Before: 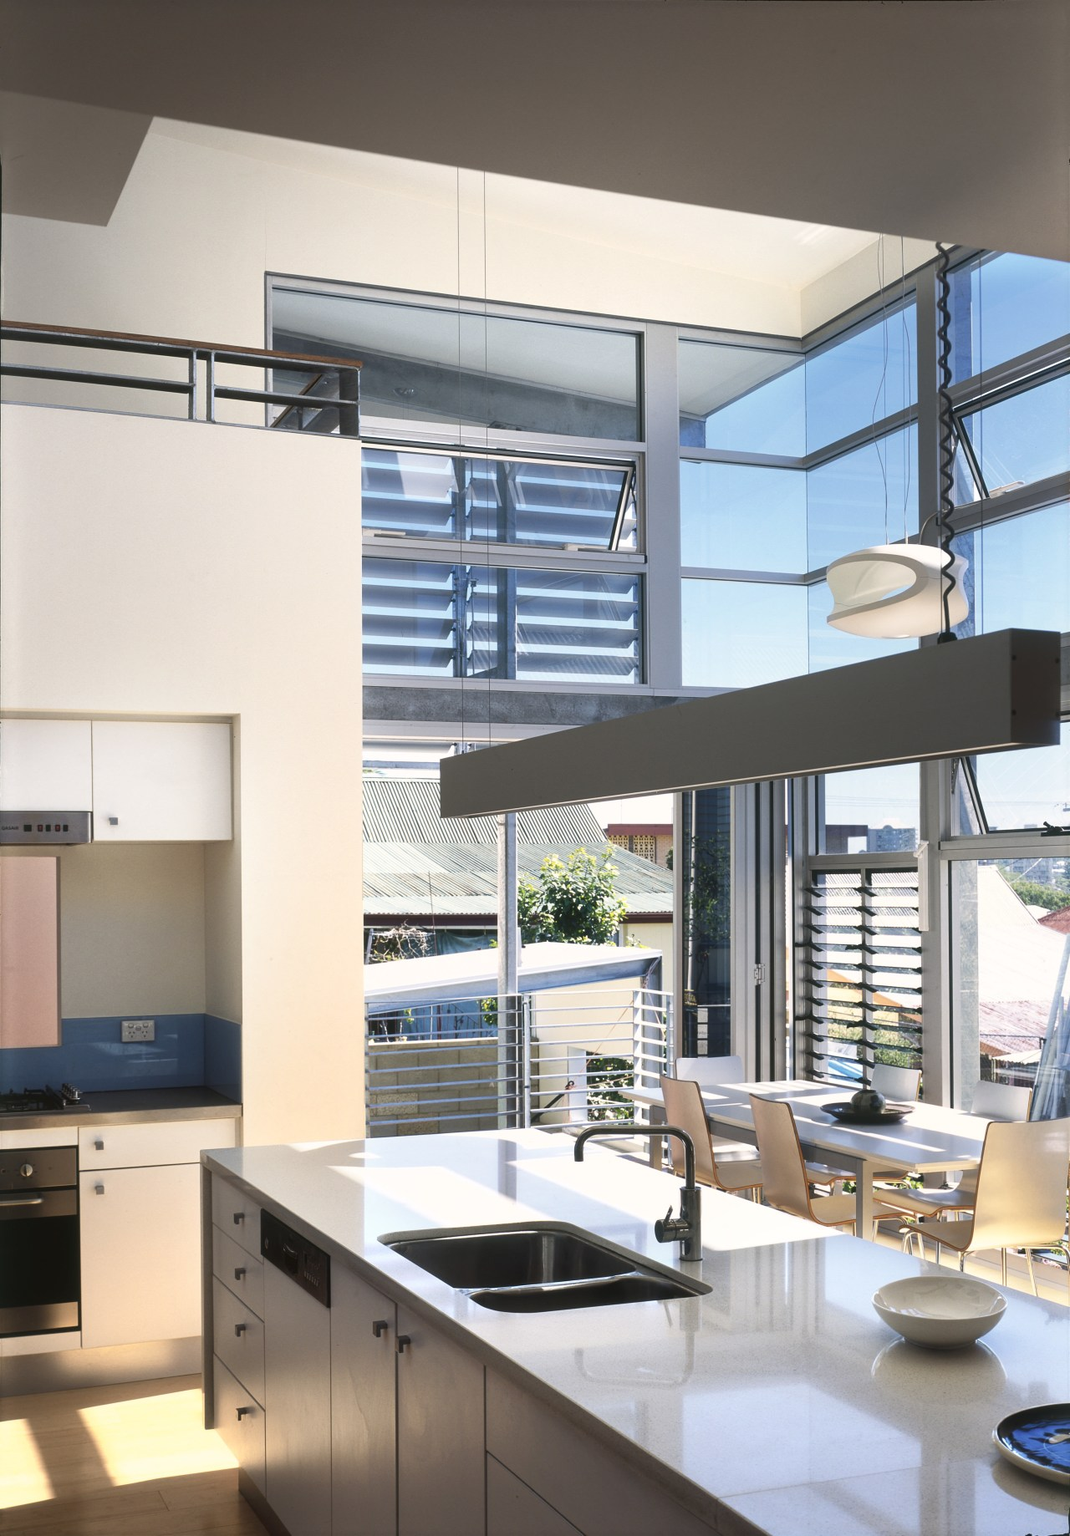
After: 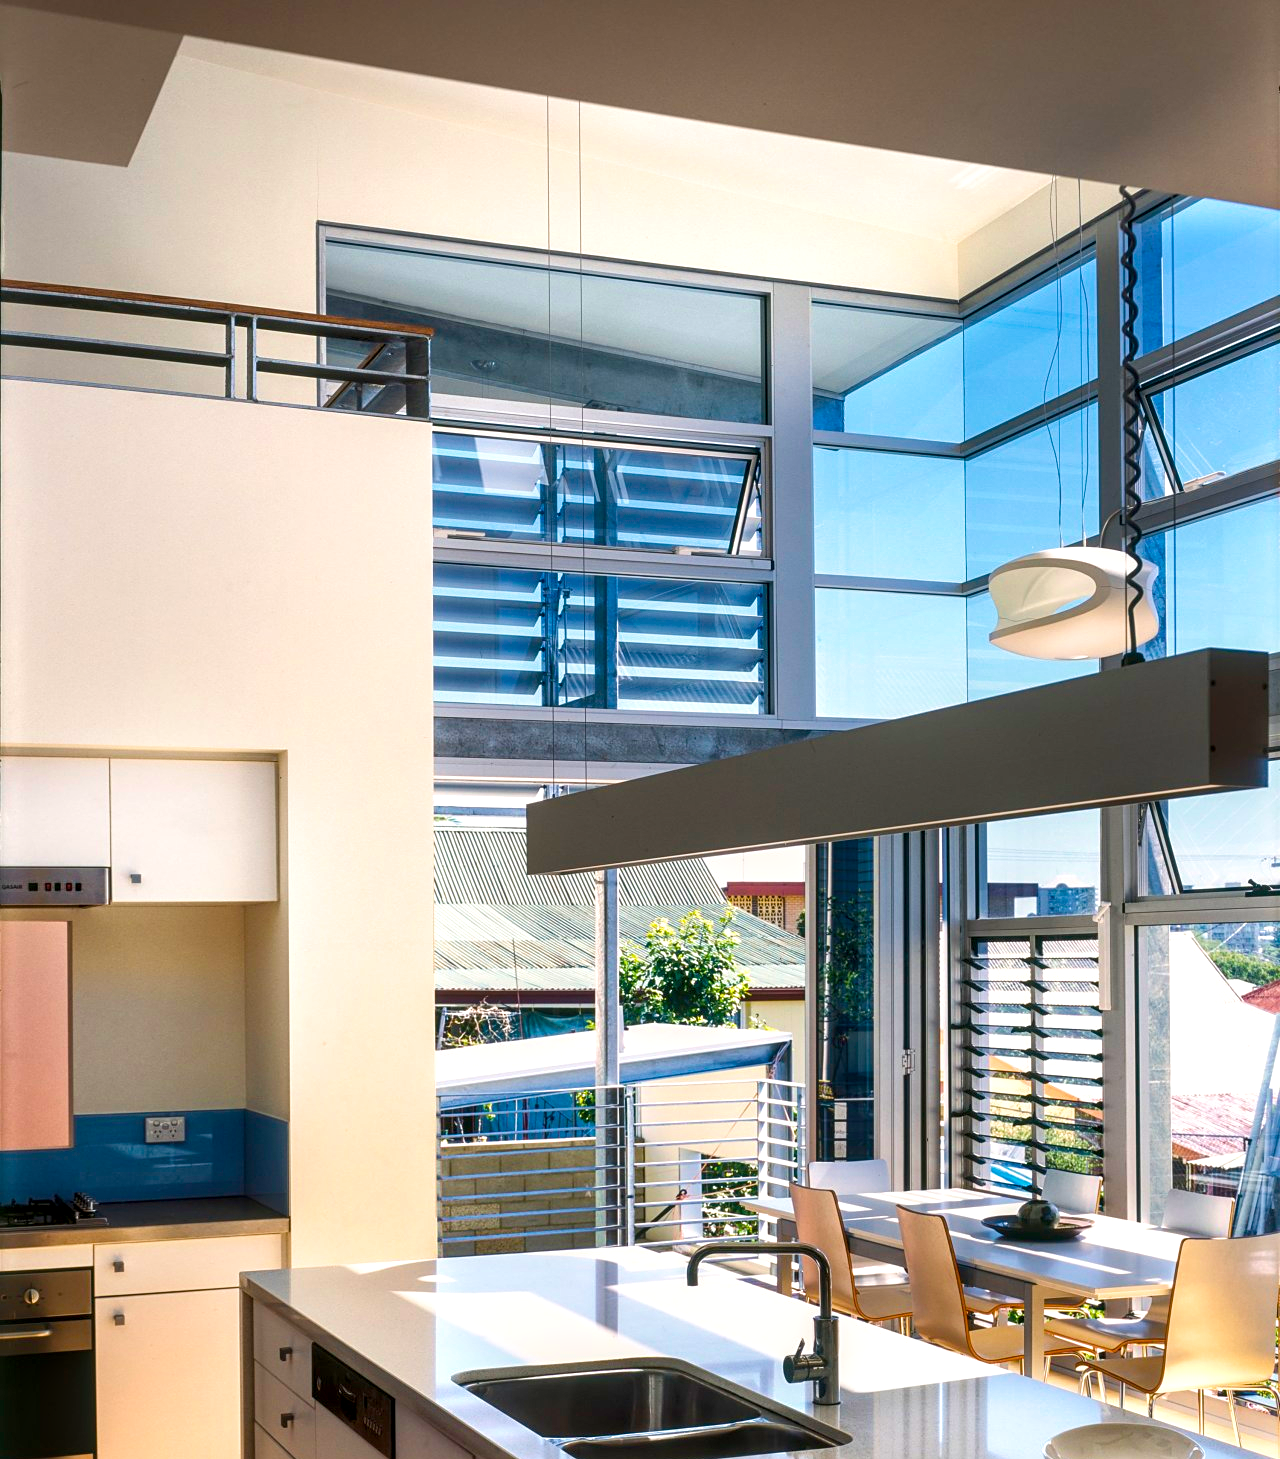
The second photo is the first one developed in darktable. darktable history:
sharpen: amount 0.2
crop and rotate: top 5.667%, bottom 14.937%
local contrast: detail 142%
velvia: strength 51%, mid-tones bias 0.51
